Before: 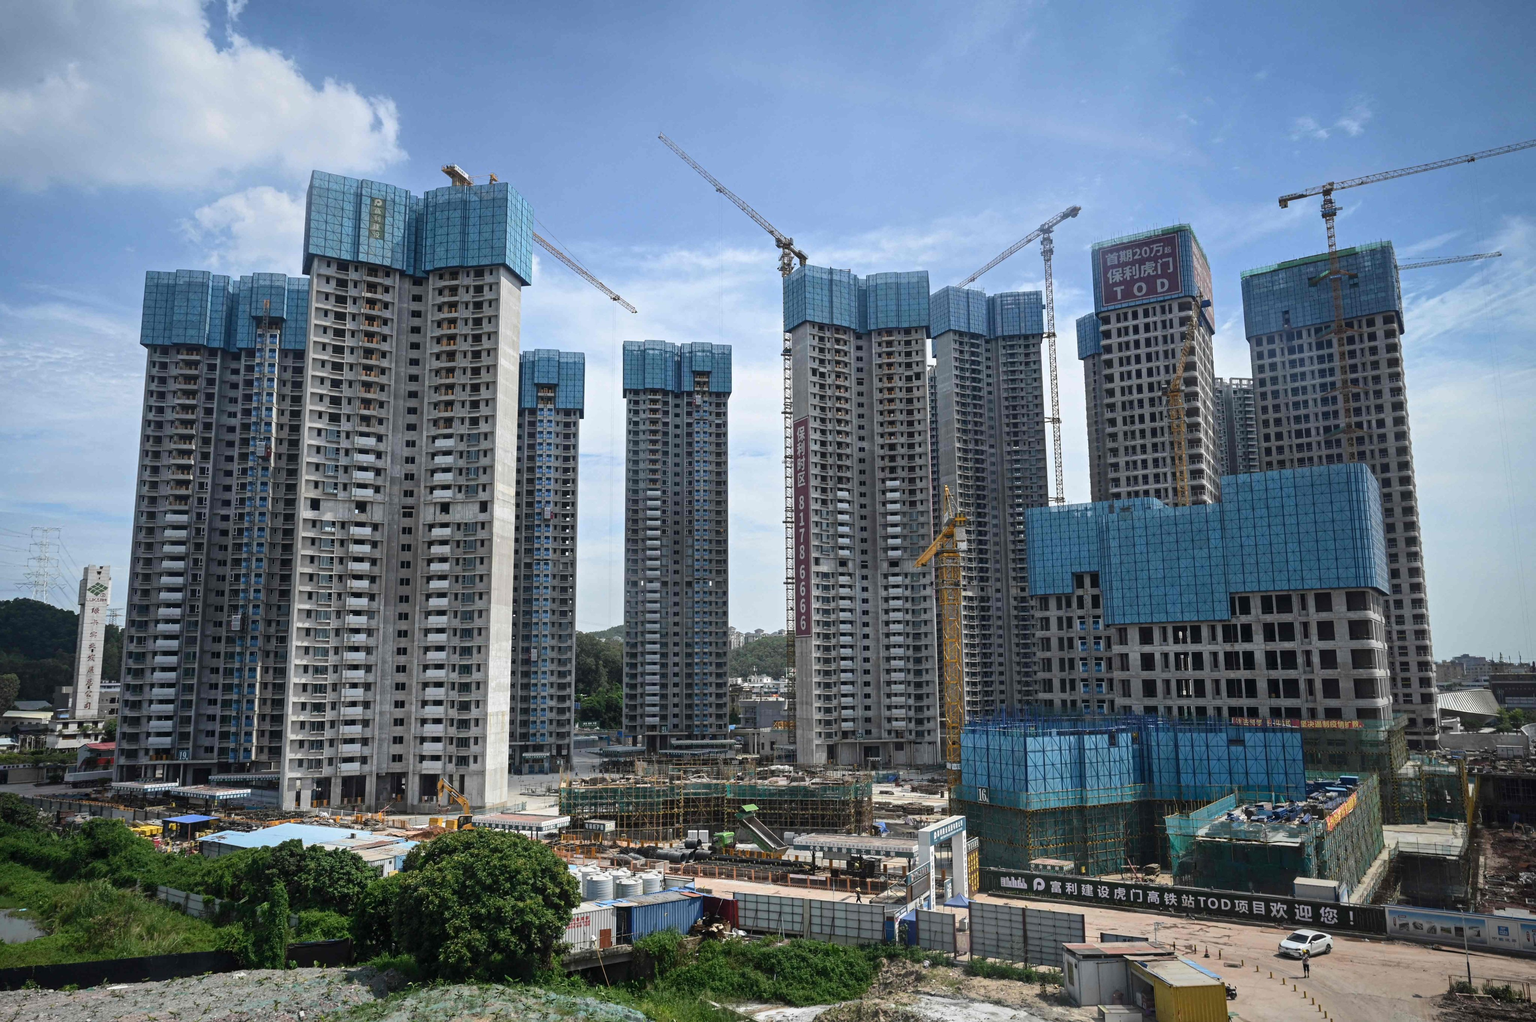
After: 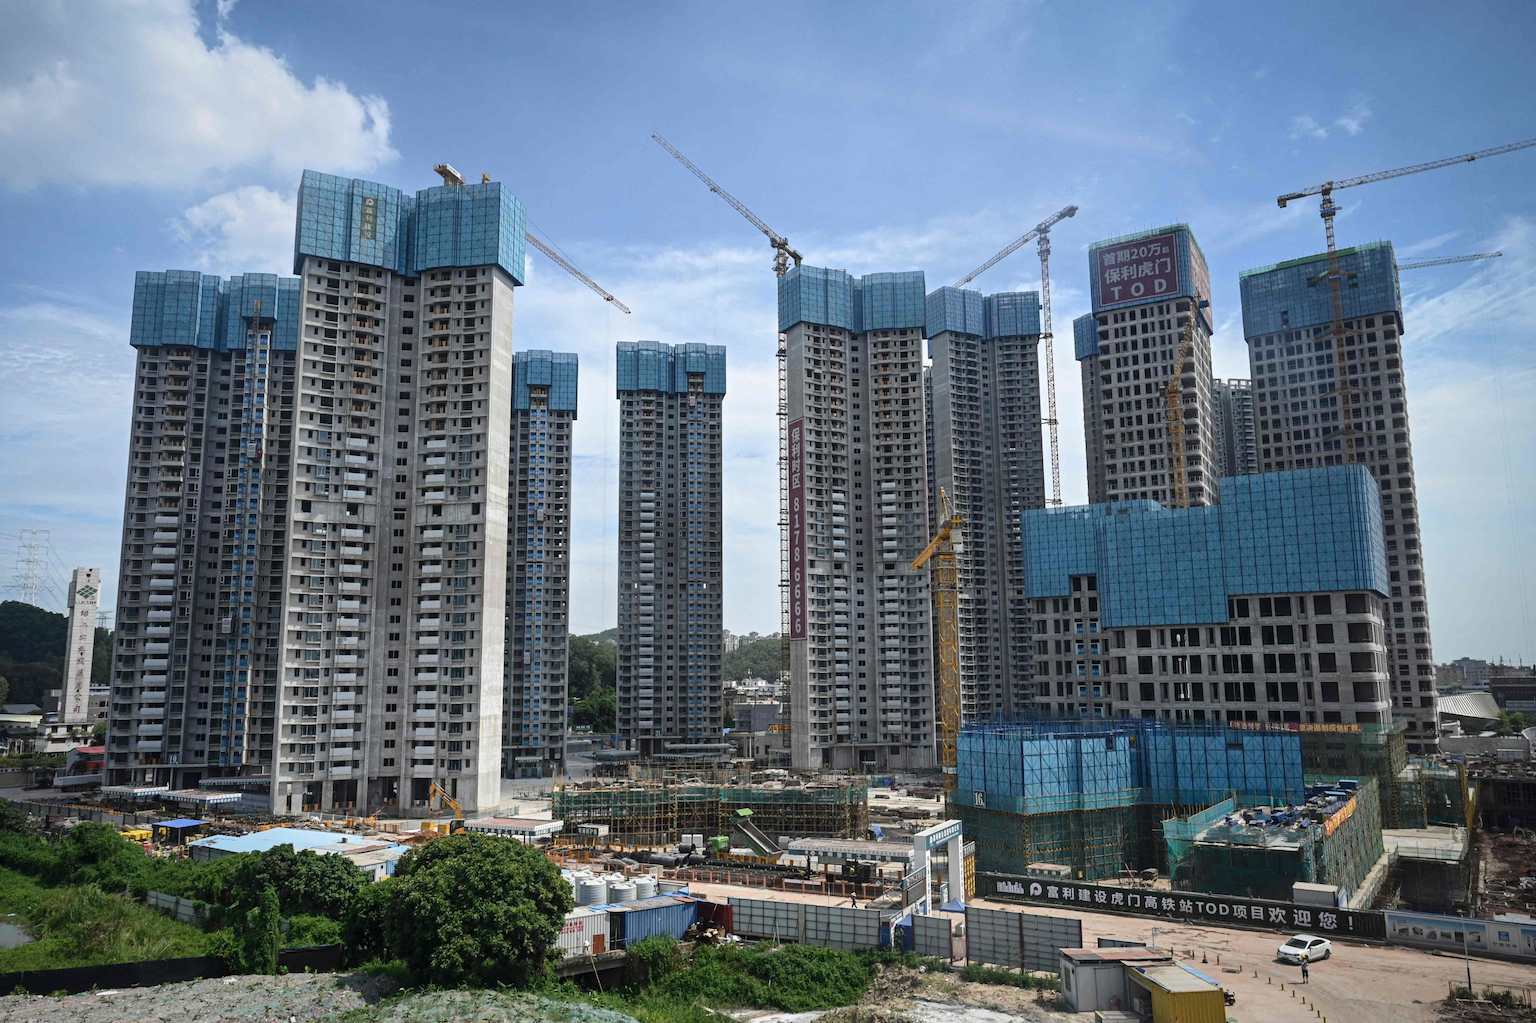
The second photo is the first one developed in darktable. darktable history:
crop and rotate: left 0.763%, top 0.281%, bottom 0.343%
tone equalizer: on, module defaults
